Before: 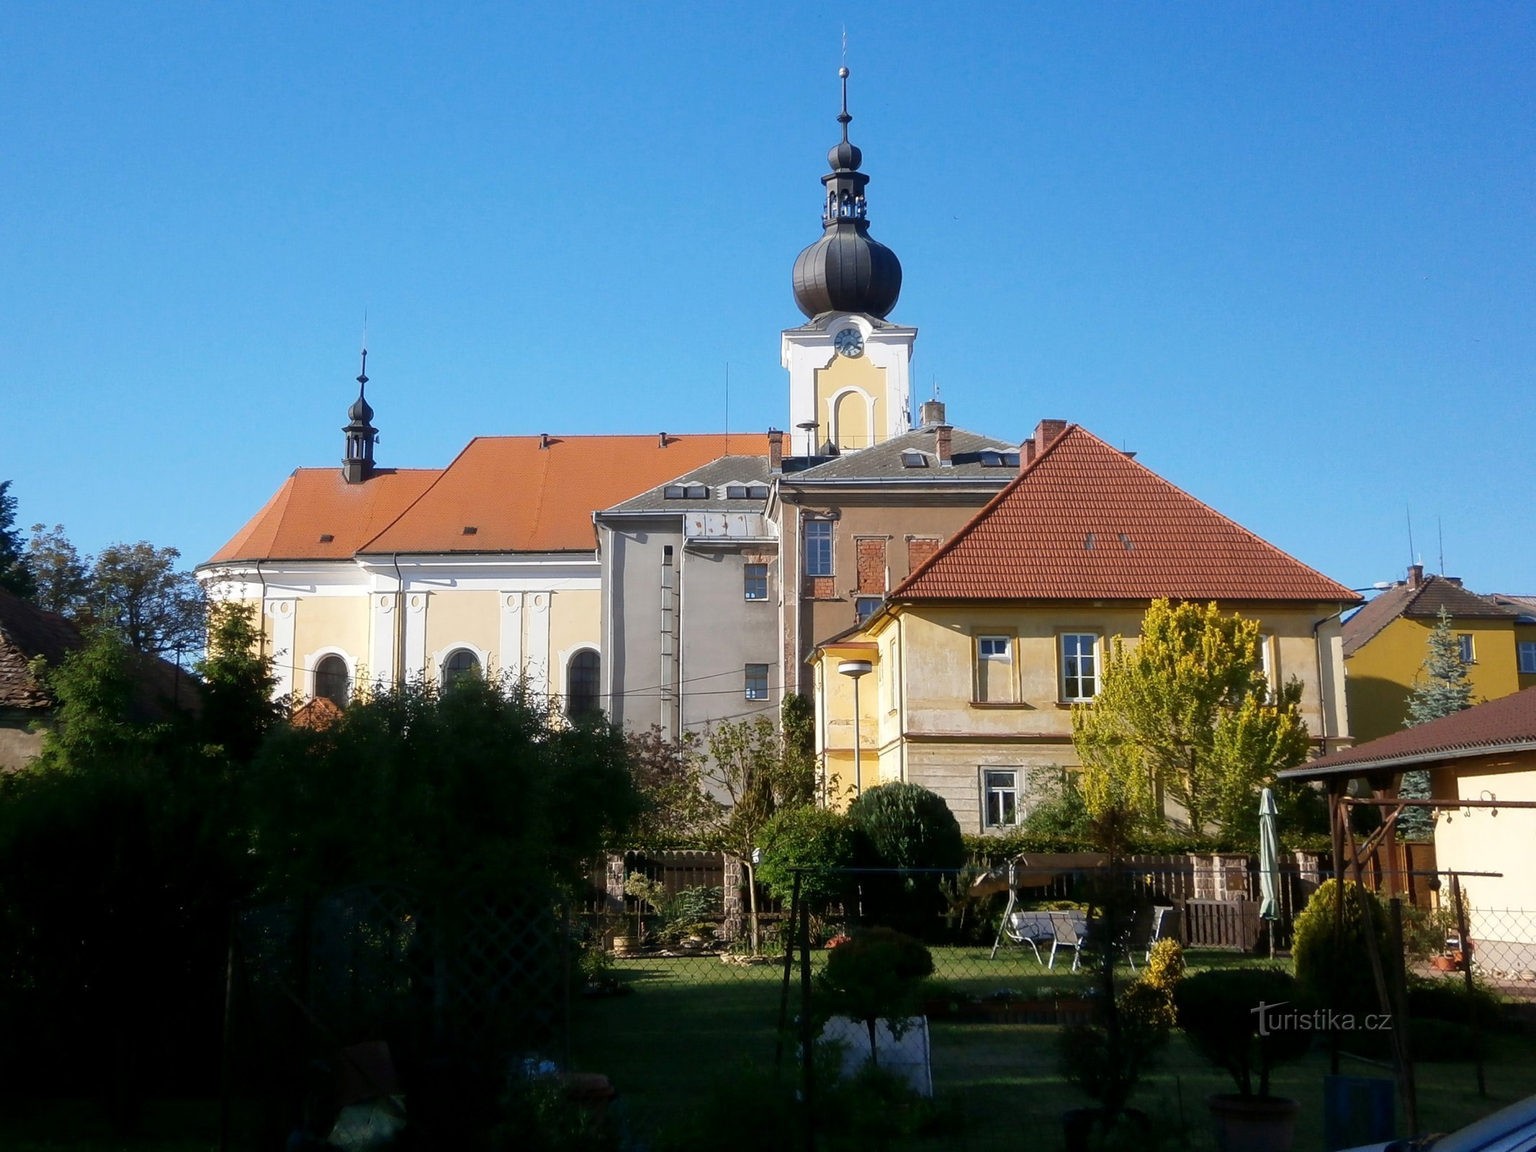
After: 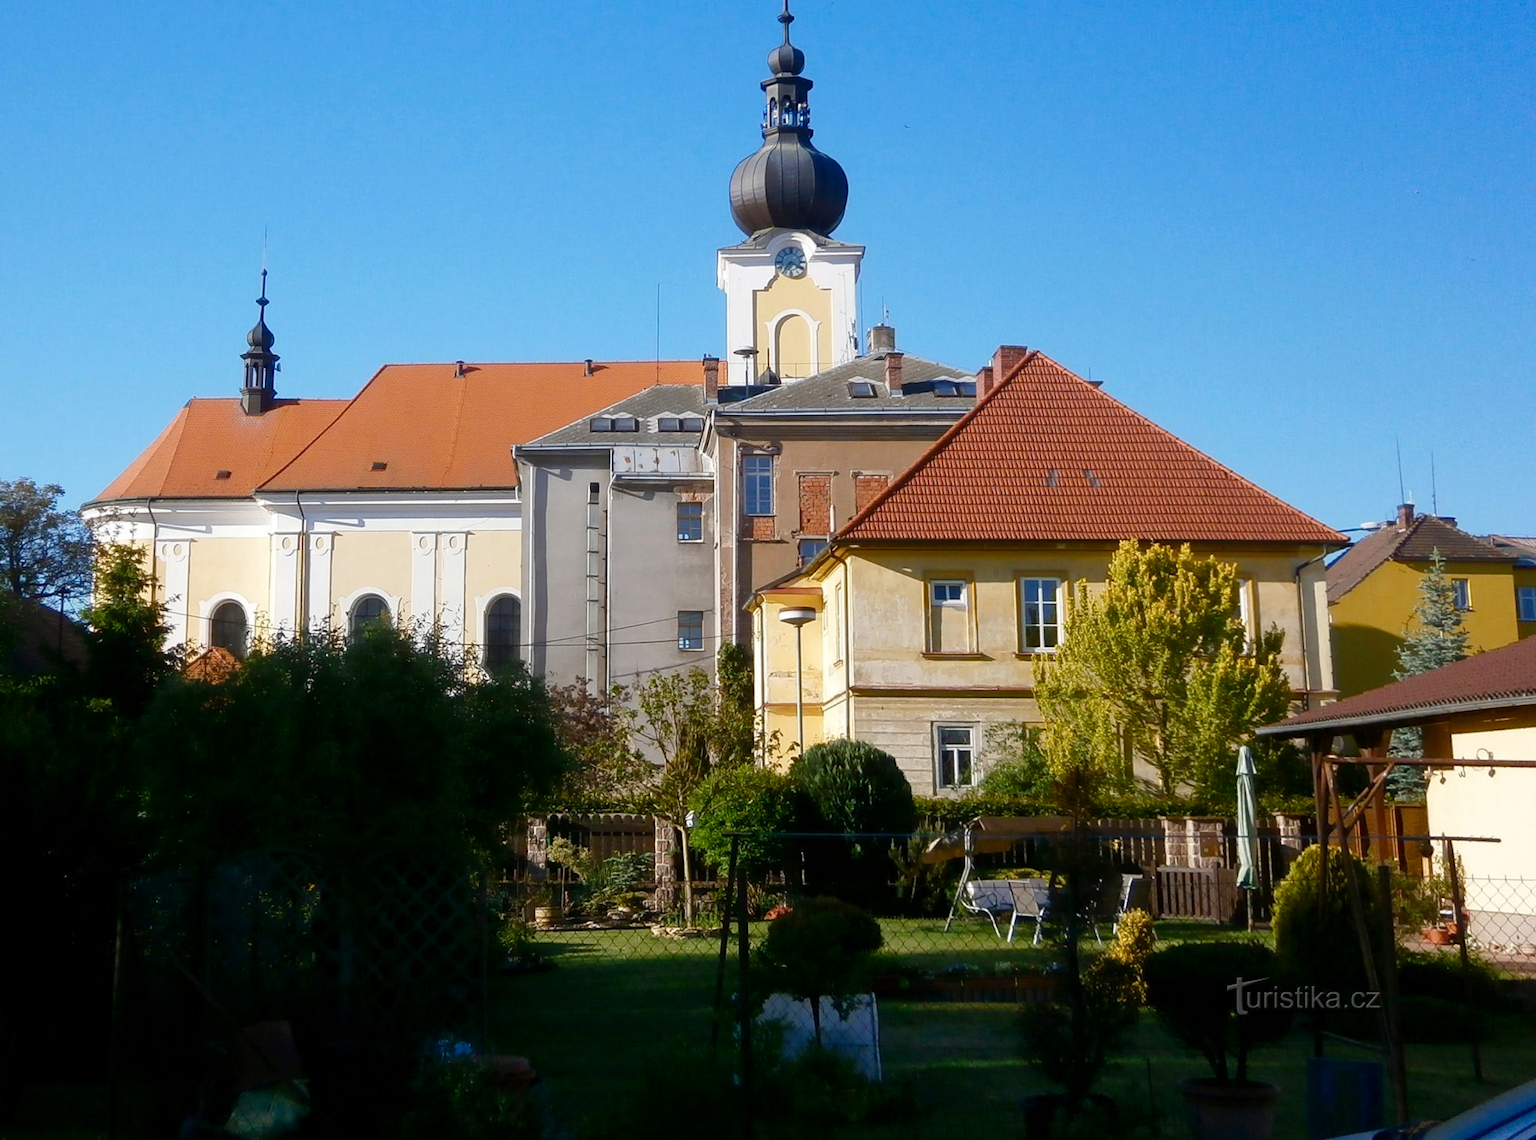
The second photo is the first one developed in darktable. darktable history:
color balance rgb: linear chroma grading › global chroma 14.542%, perceptual saturation grading › global saturation 0.74%, perceptual saturation grading › highlights -25.528%, perceptual saturation grading › shadows 29.865%
crop and rotate: left 7.908%, top 8.813%
